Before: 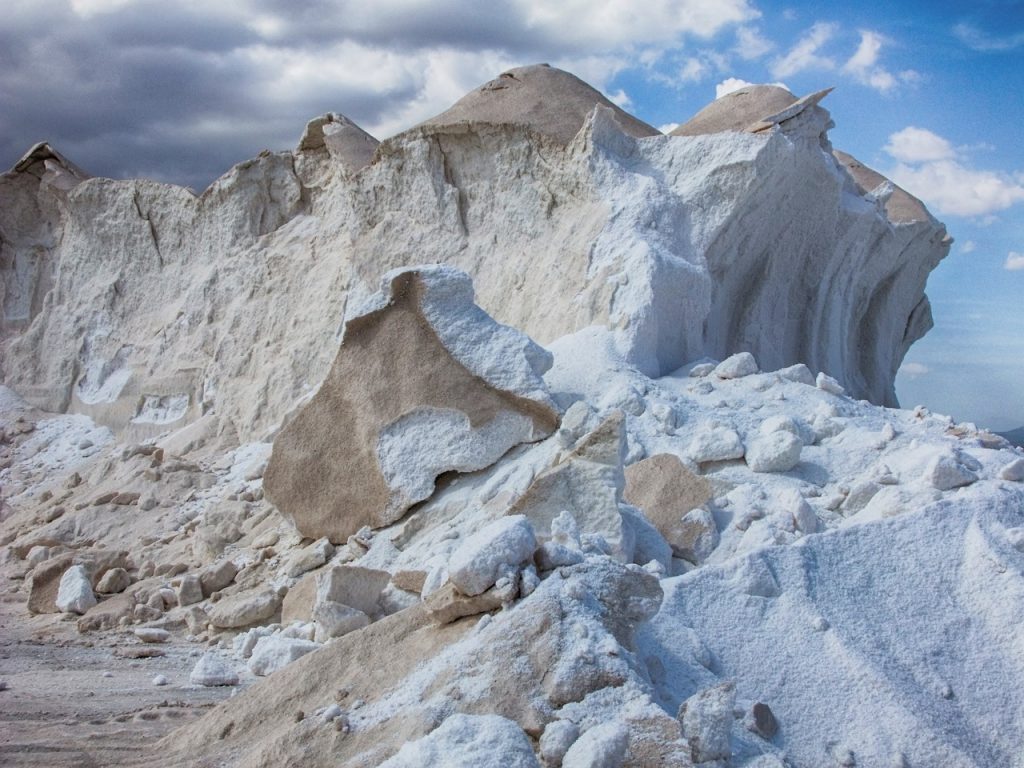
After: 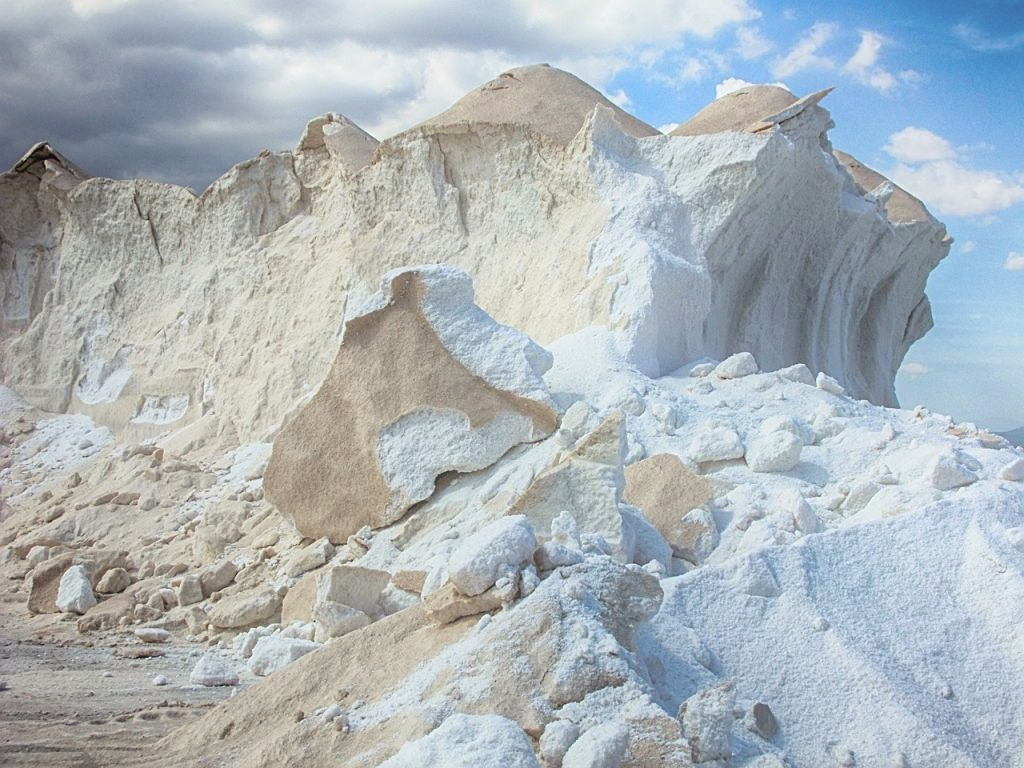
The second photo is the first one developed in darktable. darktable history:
bloom: on, module defaults
rgb curve: curves: ch2 [(0, 0) (0.567, 0.512) (1, 1)], mode RGB, independent channels
sharpen: on, module defaults
base curve: curves: ch0 [(0, 0) (0.472, 0.508) (1, 1)]
